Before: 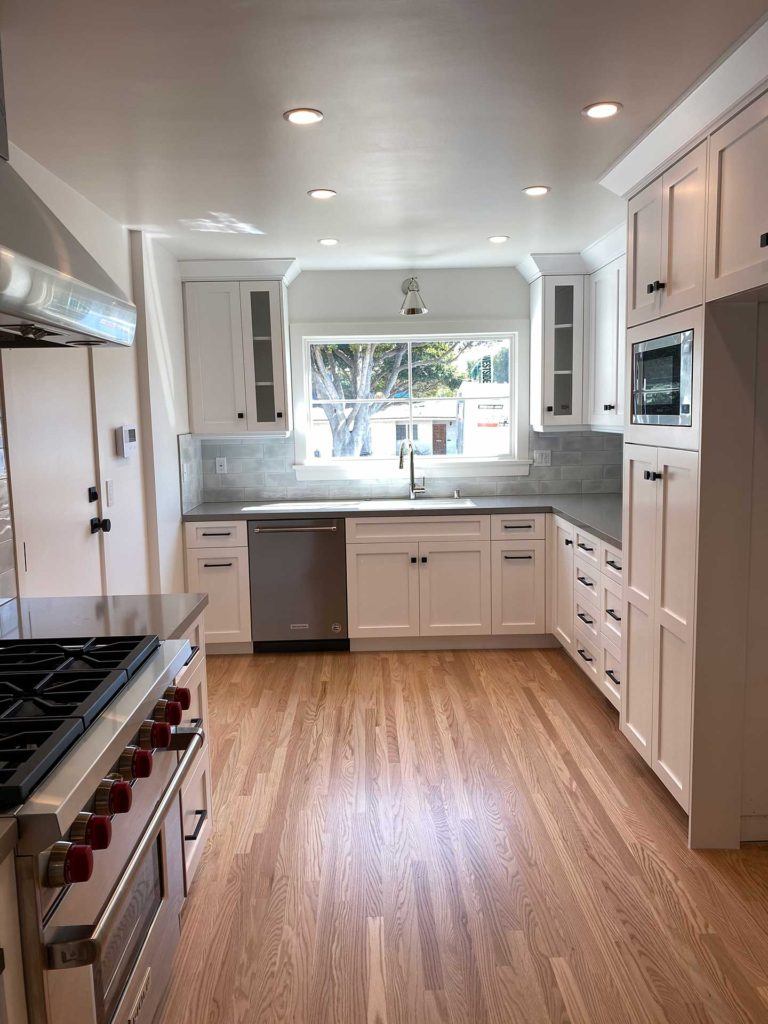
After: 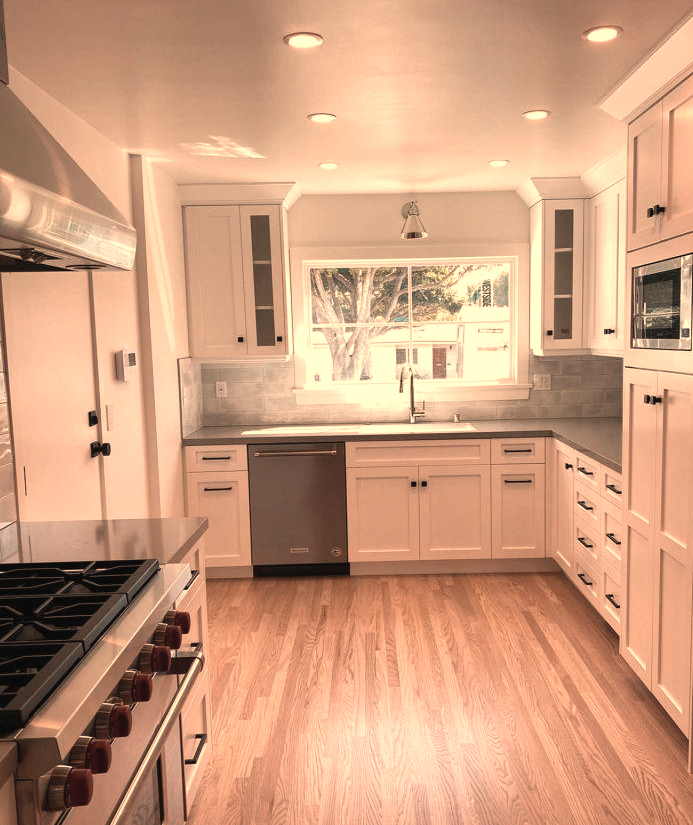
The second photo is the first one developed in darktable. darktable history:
white balance: red 1.467, blue 0.684
crop: top 7.49%, right 9.717%, bottom 11.943%
contrast brightness saturation: contrast -0.05, saturation -0.41
